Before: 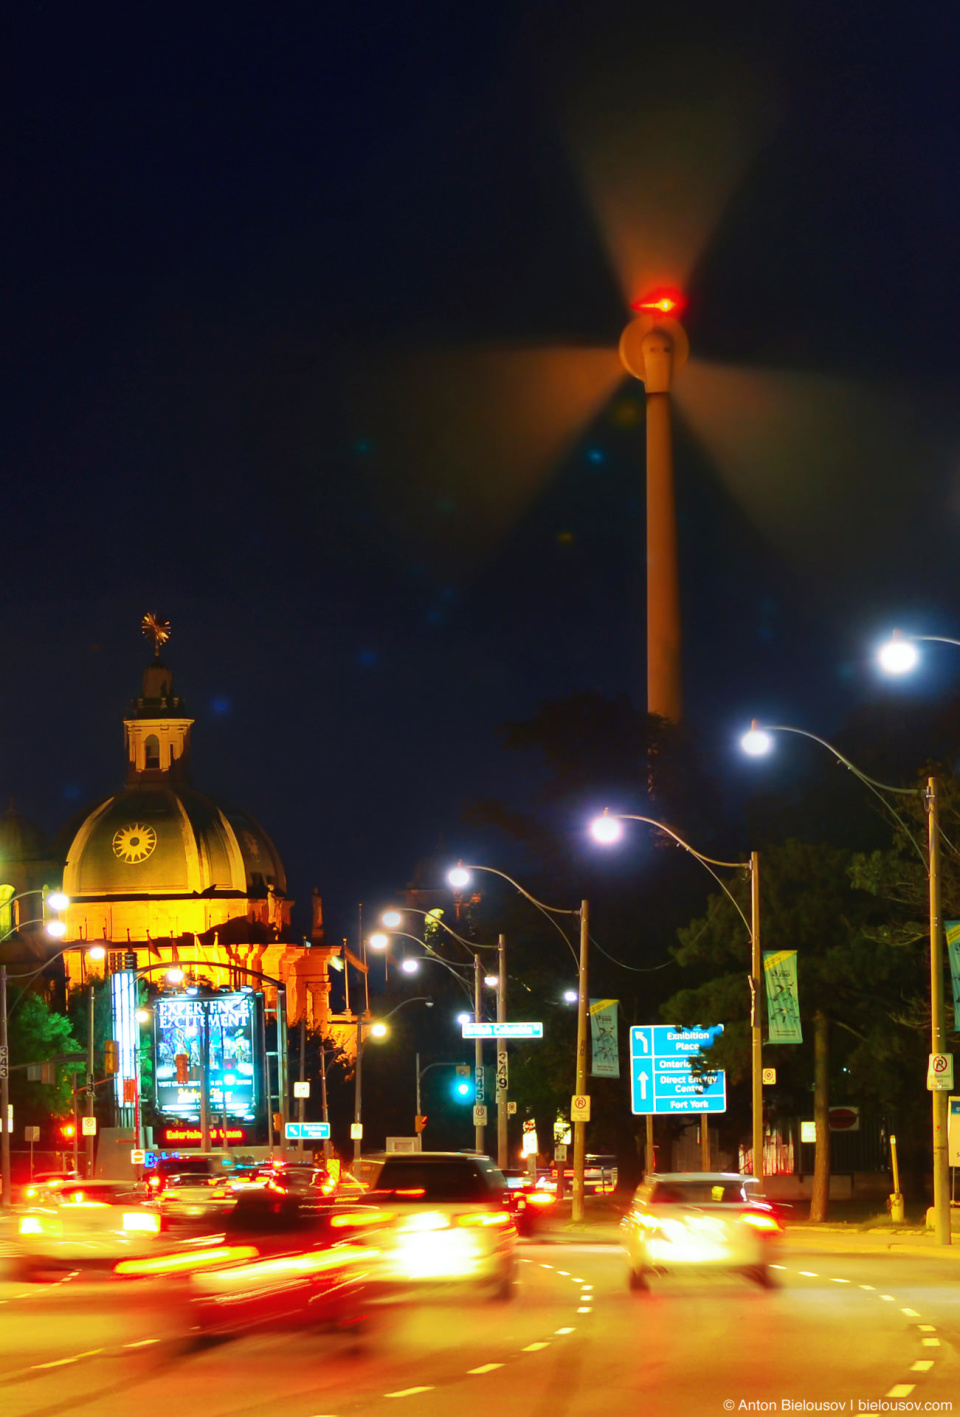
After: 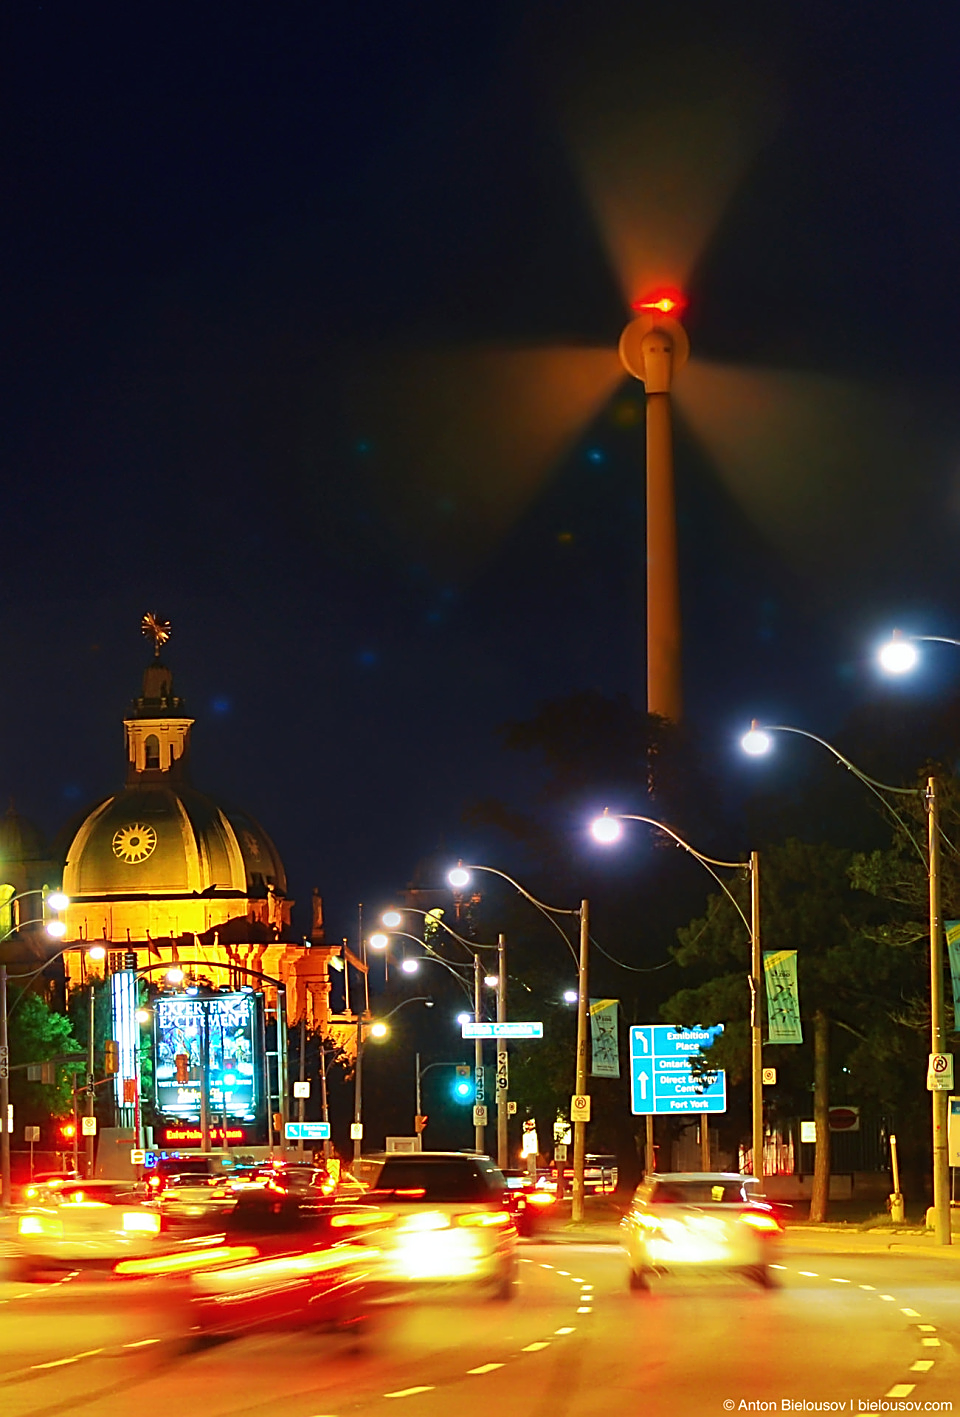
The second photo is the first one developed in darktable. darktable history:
sharpen: amount 0.999
